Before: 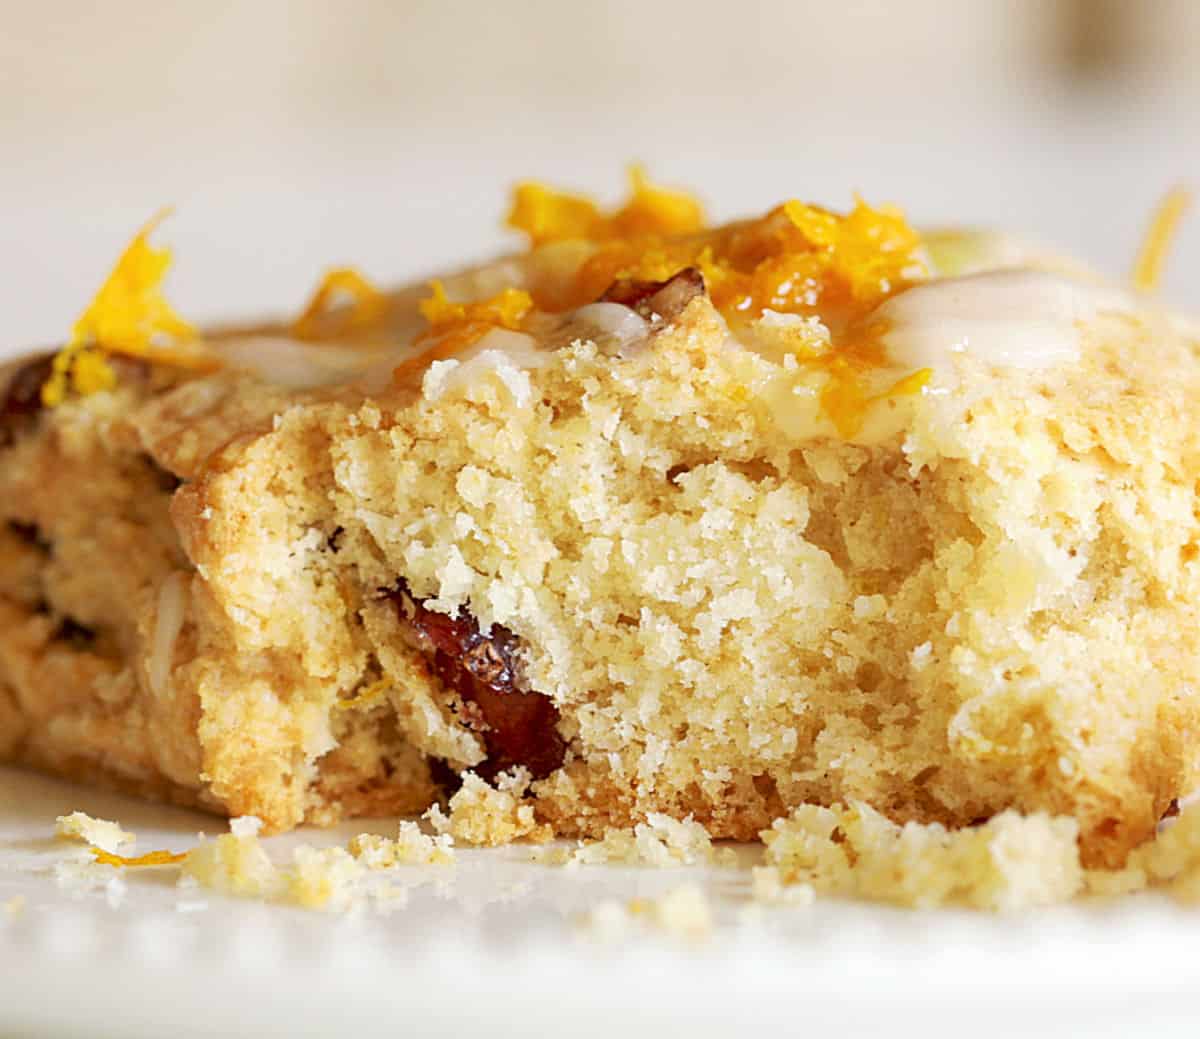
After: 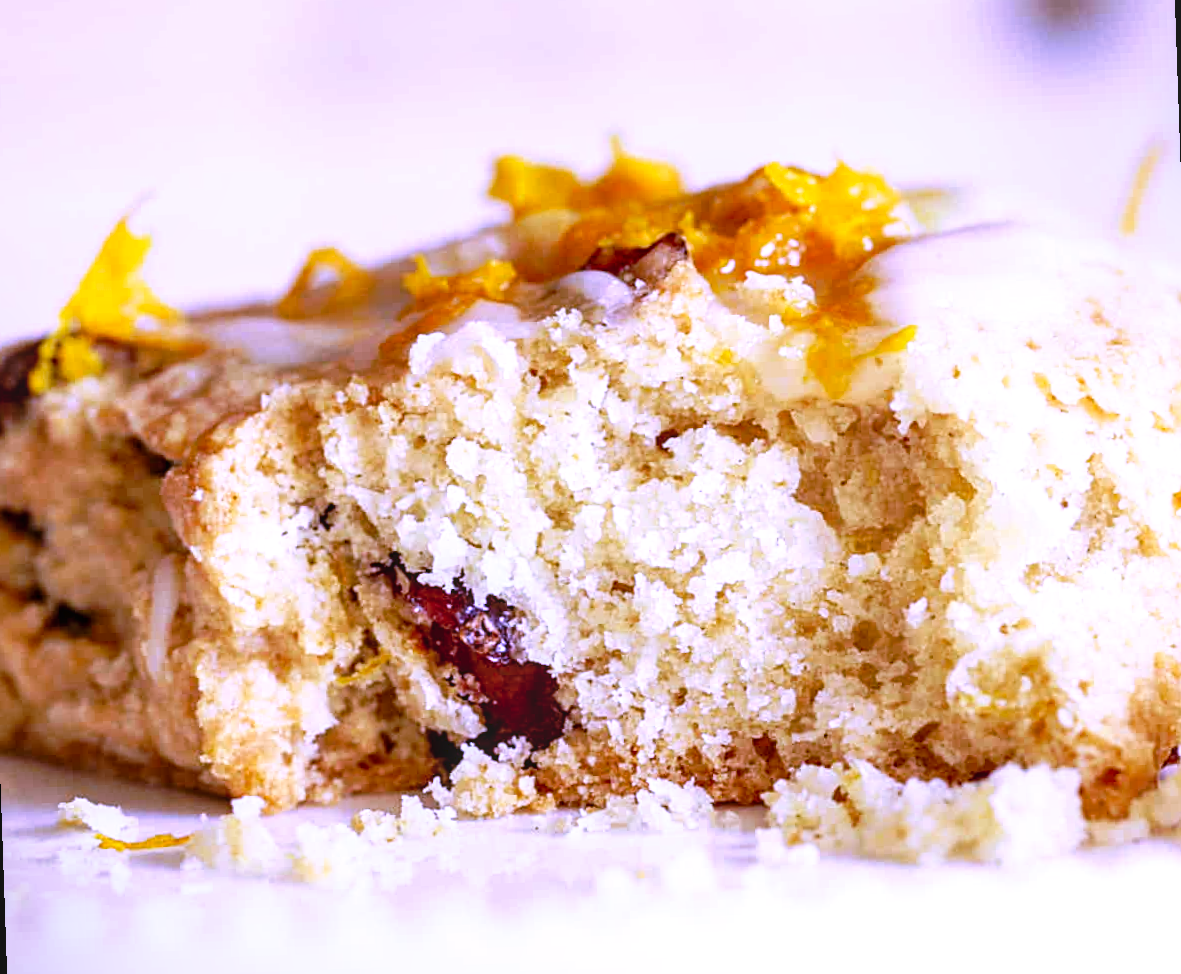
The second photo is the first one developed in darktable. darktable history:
local contrast: on, module defaults
tone curve: curves: ch0 [(0, 0) (0.003, 0.047) (0.011, 0.047) (0.025, 0.047) (0.044, 0.049) (0.069, 0.051) (0.1, 0.062) (0.136, 0.086) (0.177, 0.125) (0.224, 0.178) (0.277, 0.246) (0.335, 0.324) (0.399, 0.407) (0.468, 0.48) (0.543, 0.57) (0.623, 0.675) (0.709, 0.772) (0.801, 0.876) (0.898, 0.963) (1, 1)], preserve colors none
white balance: red 0.98, blue 1.61
rotate and perspective: rotation -2°, crop left 0.022, crop right 0.978, crop top 0.049, crop bottom 0.951
